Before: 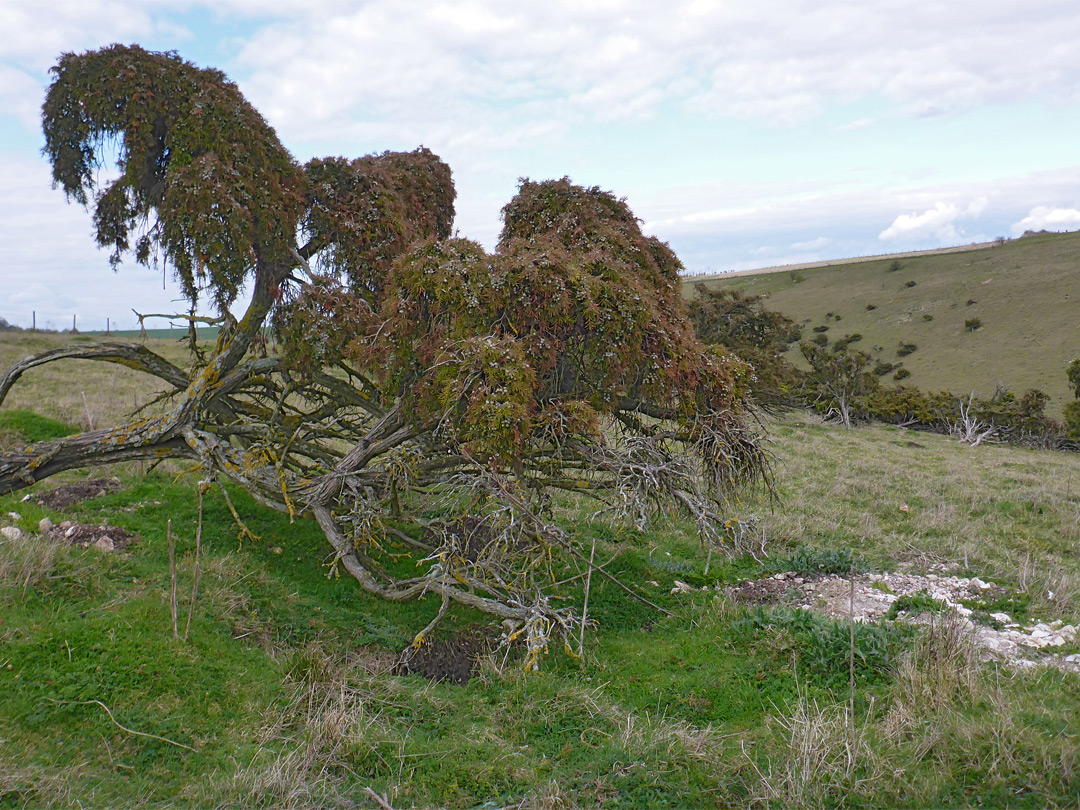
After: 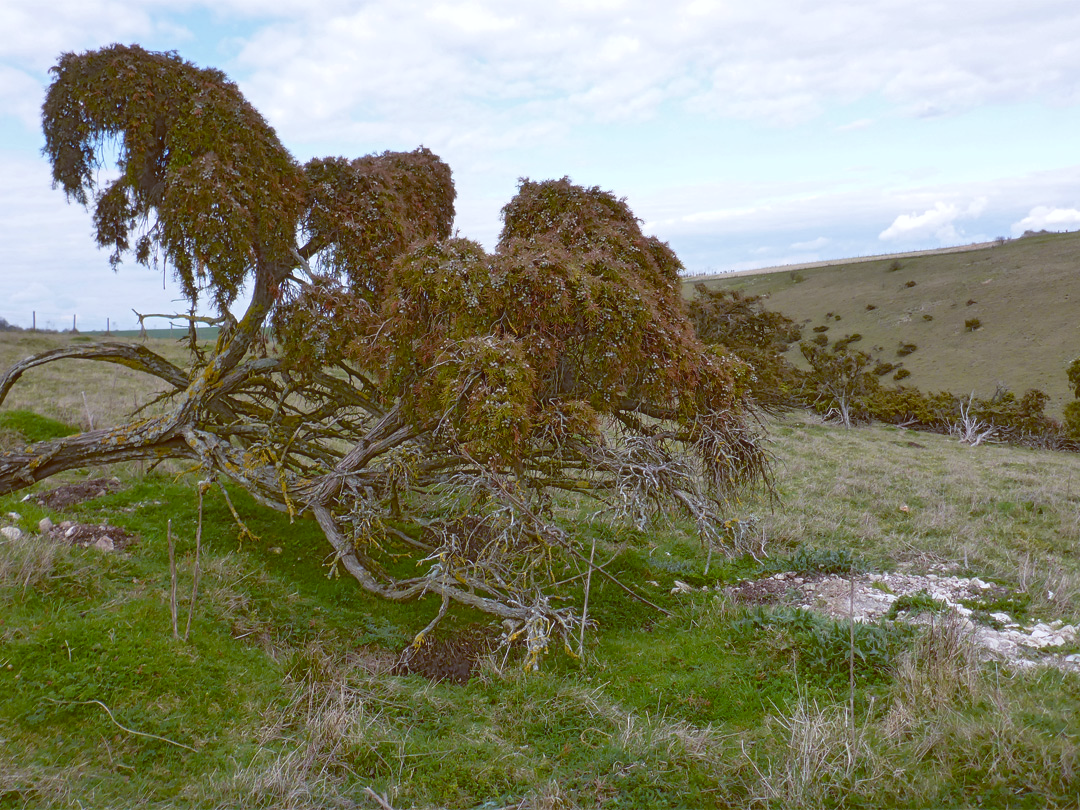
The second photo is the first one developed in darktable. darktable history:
color balance: lift [1, 1.015, 1.004, 0.985], gamma [1, 0.958, 0.971, 1.042], gain [1, 0.956, 0.977, 1.044]
soften: size 10%, saturation 50%, brightness 0.2 EV, mix 10%
